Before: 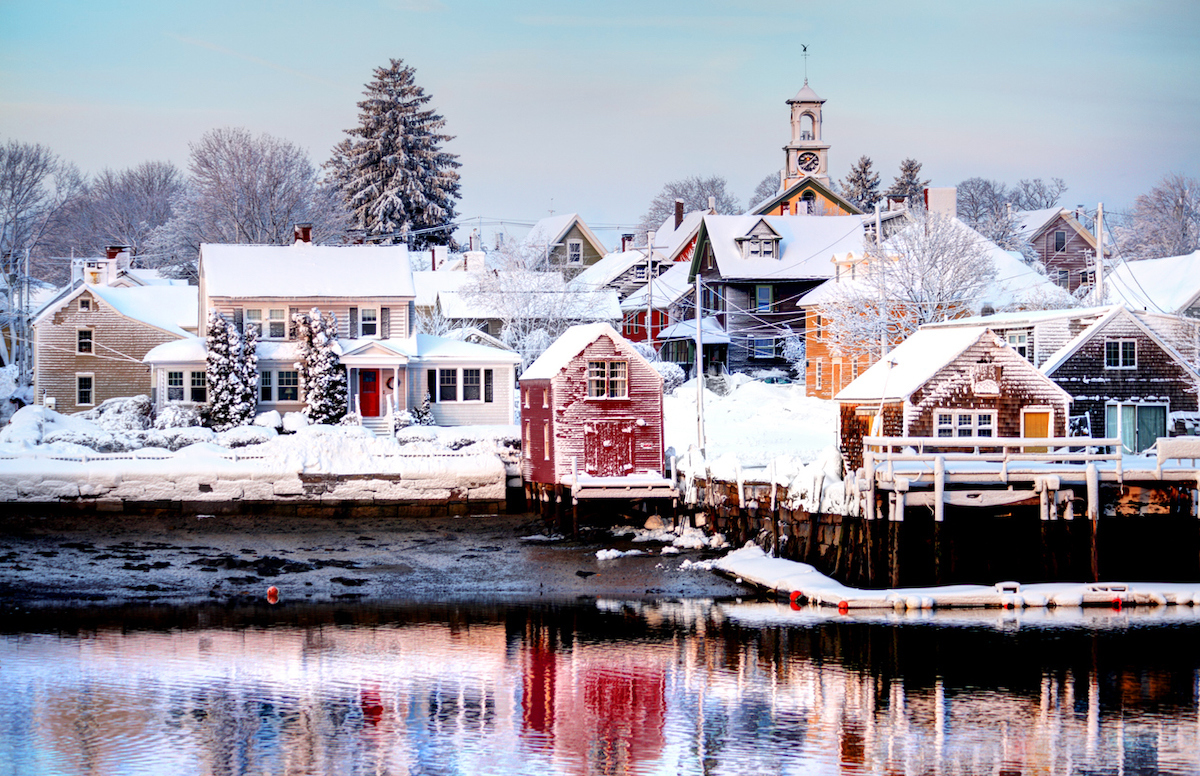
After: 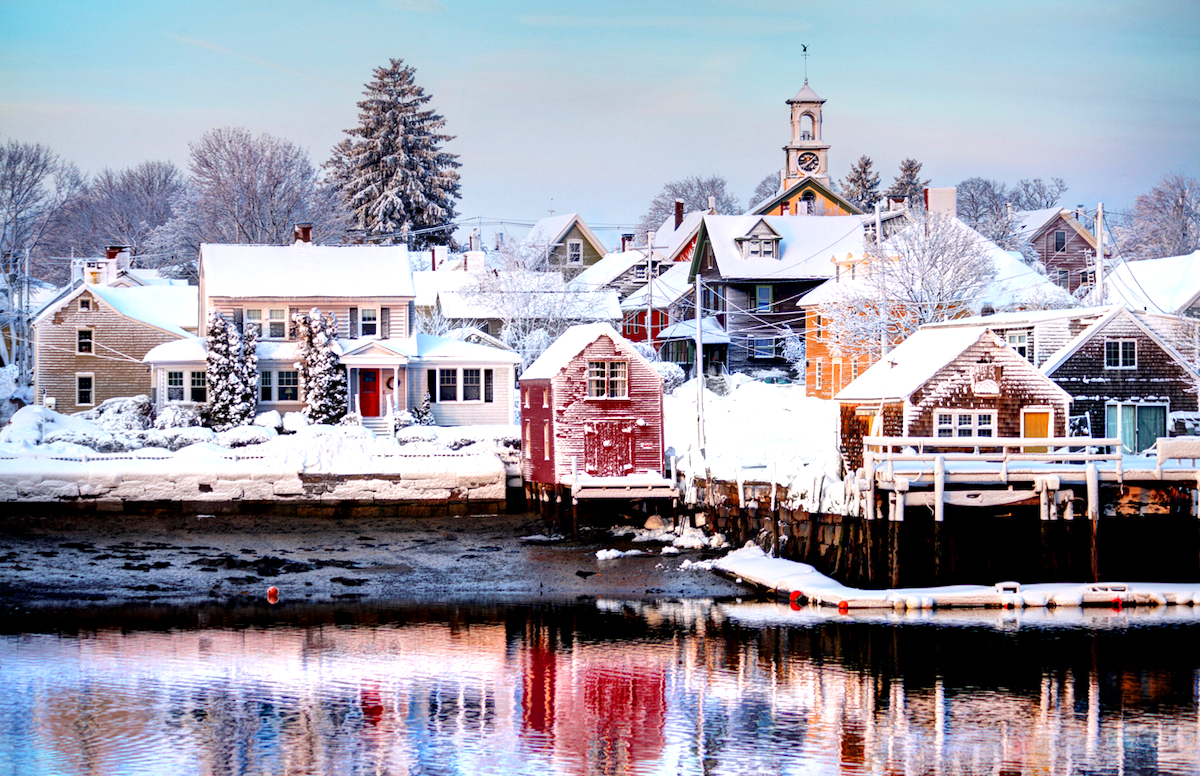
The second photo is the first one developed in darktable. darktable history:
exposure: exposure 0.191 EV, compensate highlight preservation false
haze removal: strength 0.29, distance 0.25, compatibility mode true, adaptive false
